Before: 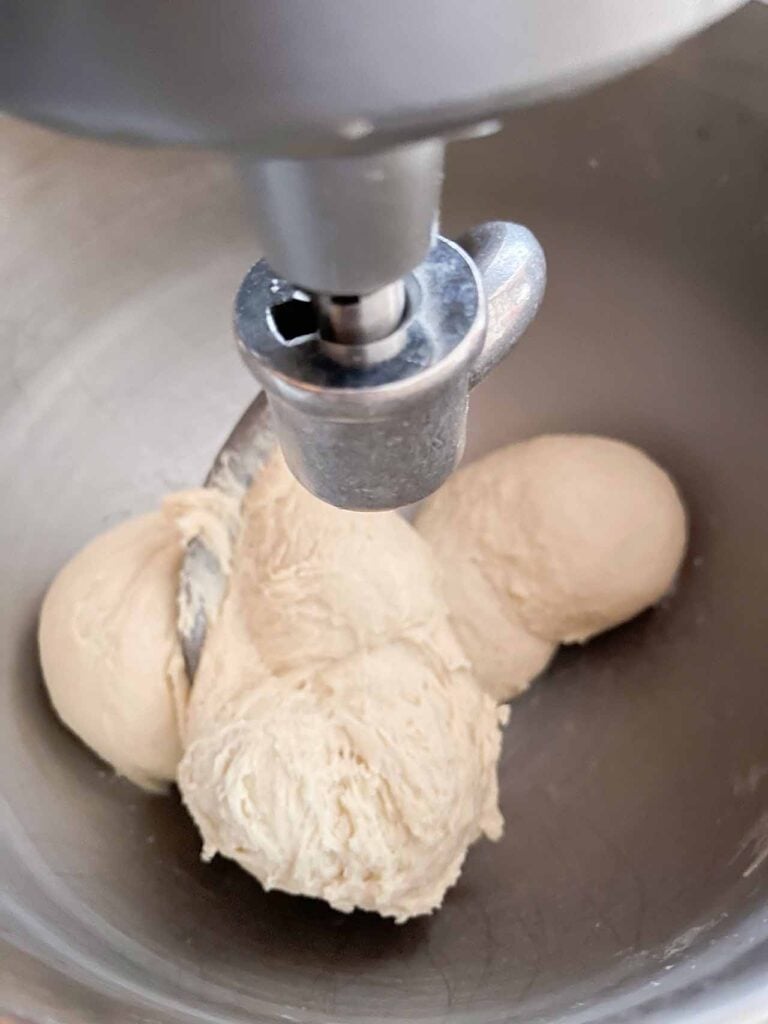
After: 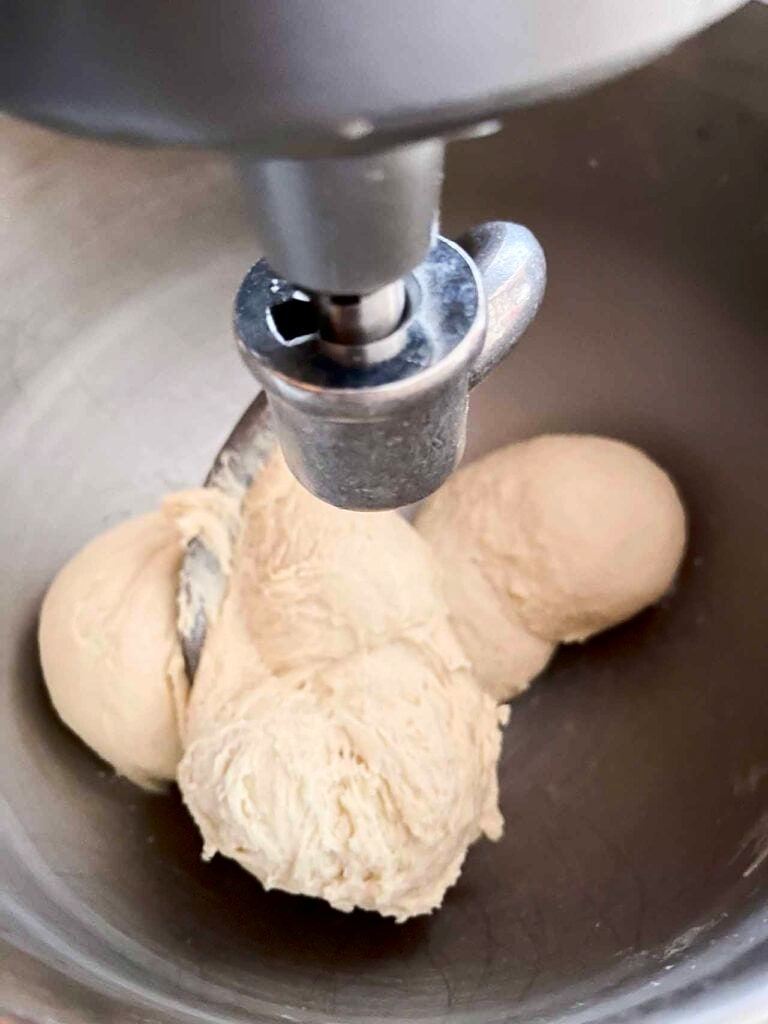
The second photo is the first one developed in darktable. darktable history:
contrast brightness saturation: contrast 0.205, brightness -0.106, saturation 0.21
